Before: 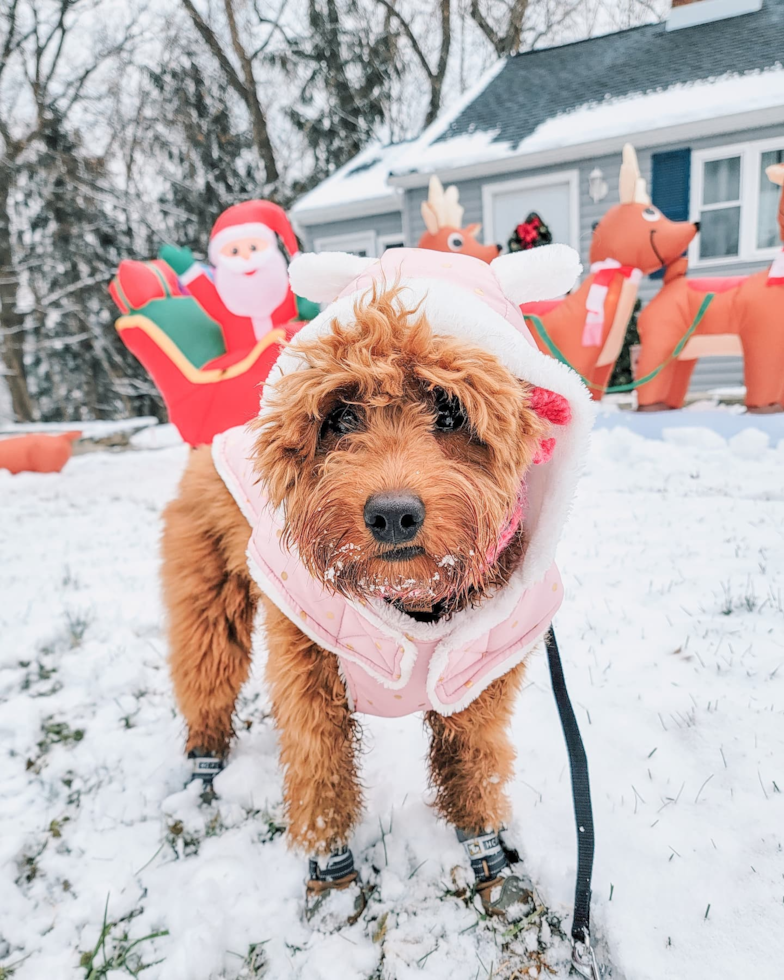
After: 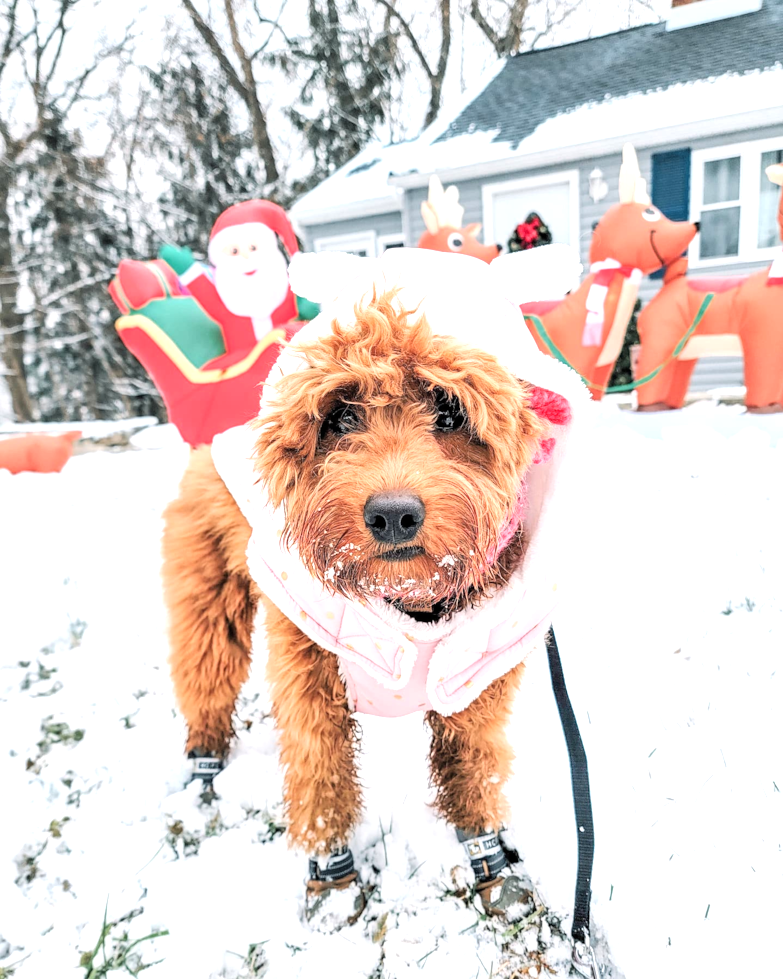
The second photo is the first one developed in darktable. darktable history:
tone equalizer: -8 EV -0.731 EV, -7 EV -0.738 EV, -6 EV -0.63 EV, -5 EV -0.421 EV, -3 EV 0.395 EV, -2 EV 0.6 EV, -1 EV 0.683 EV, +0 EV 0.755 EV
